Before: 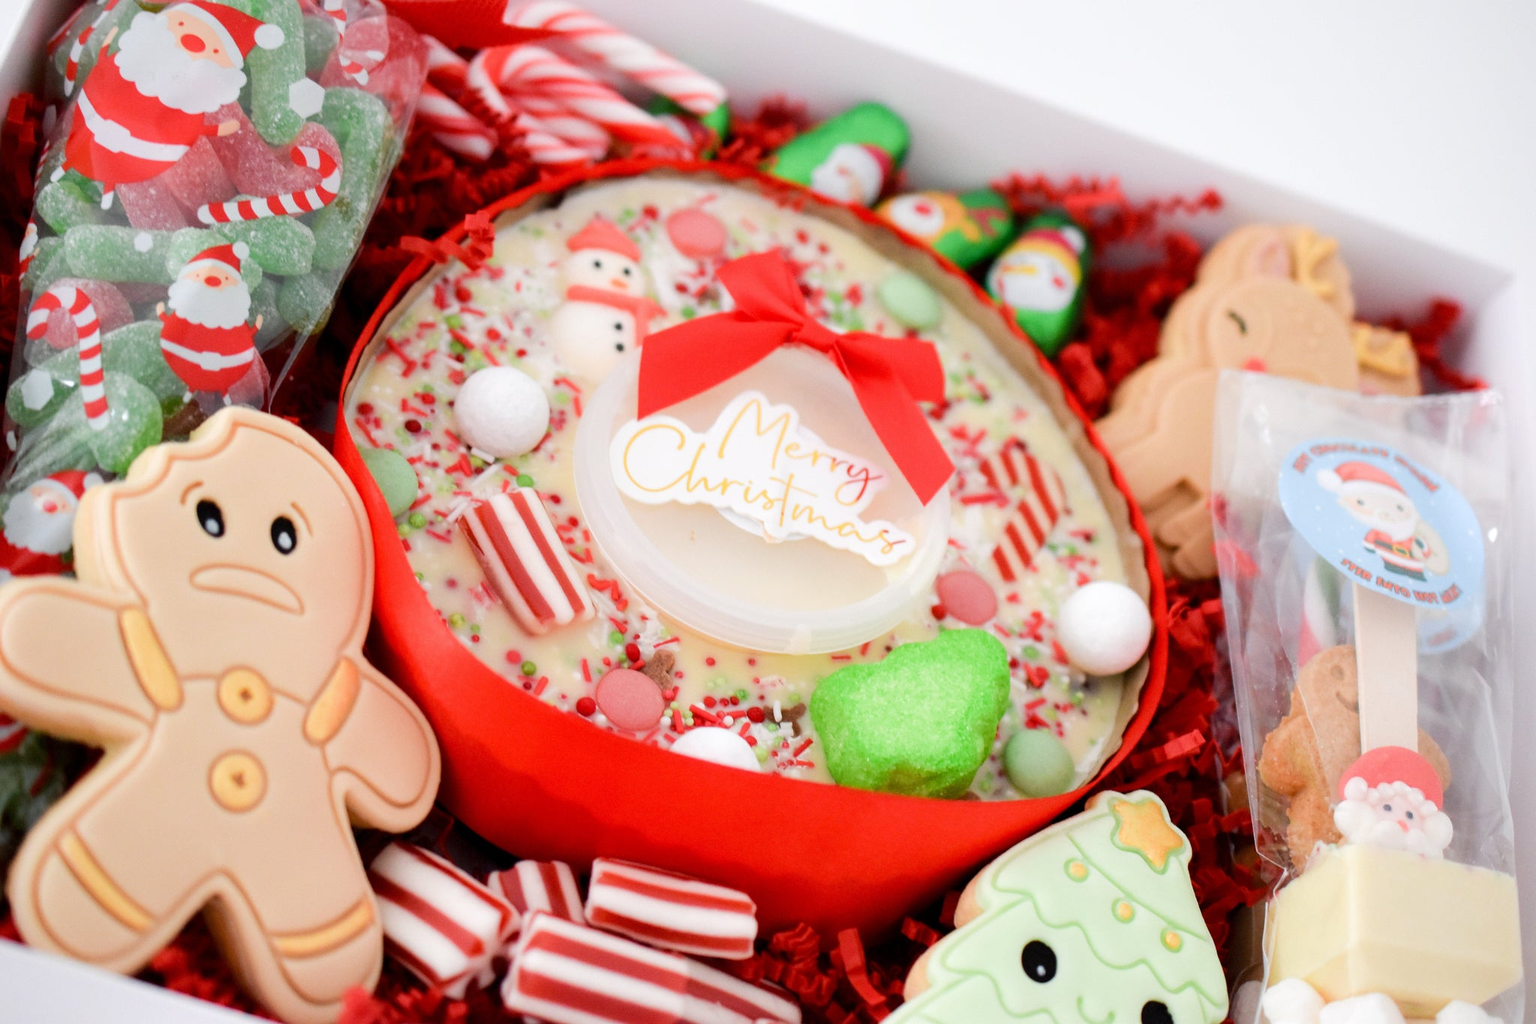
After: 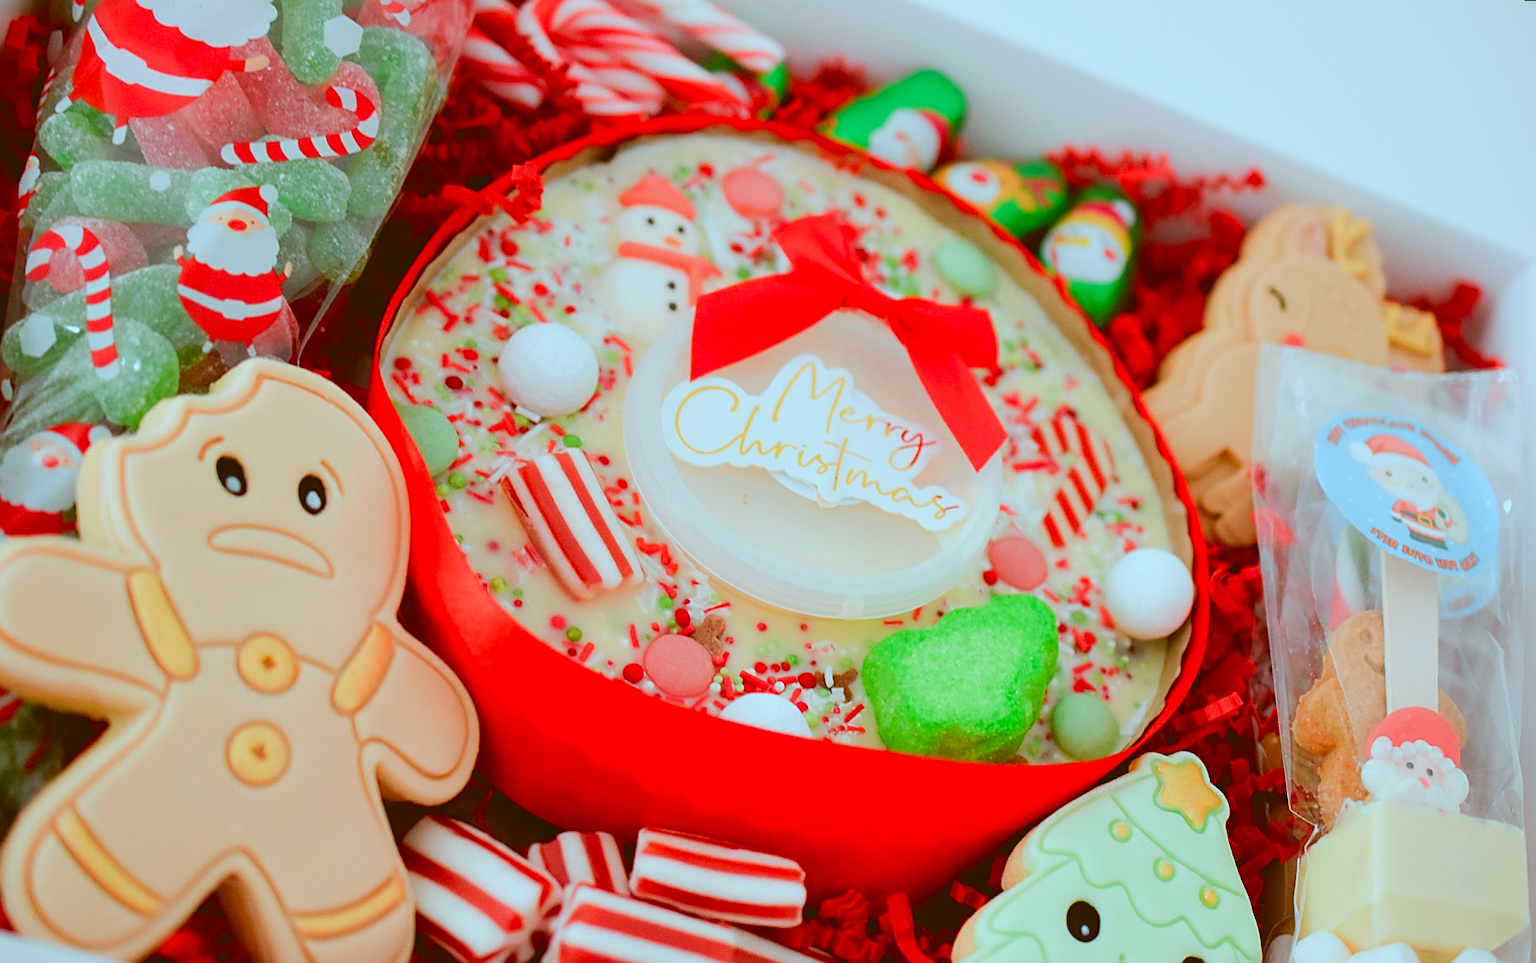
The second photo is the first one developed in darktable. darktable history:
color correction: highlights a* -14.62, highlights b* -16.22, shadows a* 10.12, shadows b* 29.4
sharpen: amount 0.75
contrast brightness saturation: contrast -0.19, saturation 0.19
rotate and perspective: rotation 0.679°, lens shift (horizontal) 0.136, crop left 0.009, crop right 0.991, crop top 0.078, crop bottom 0.95
tone equalizer: on, module defaults
